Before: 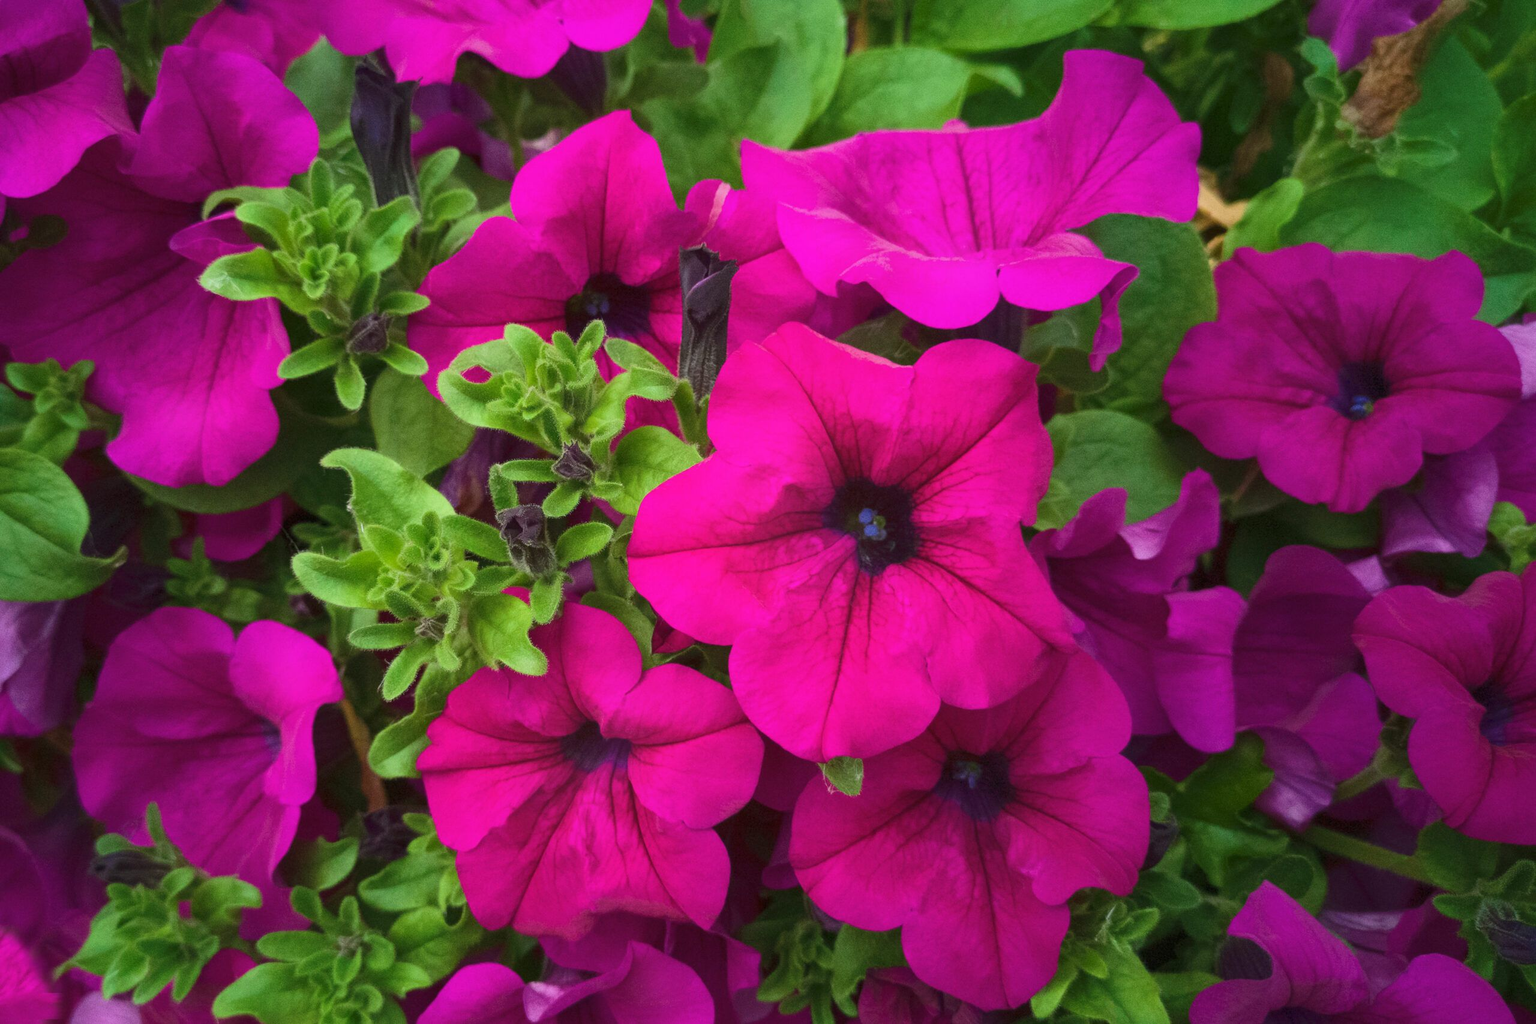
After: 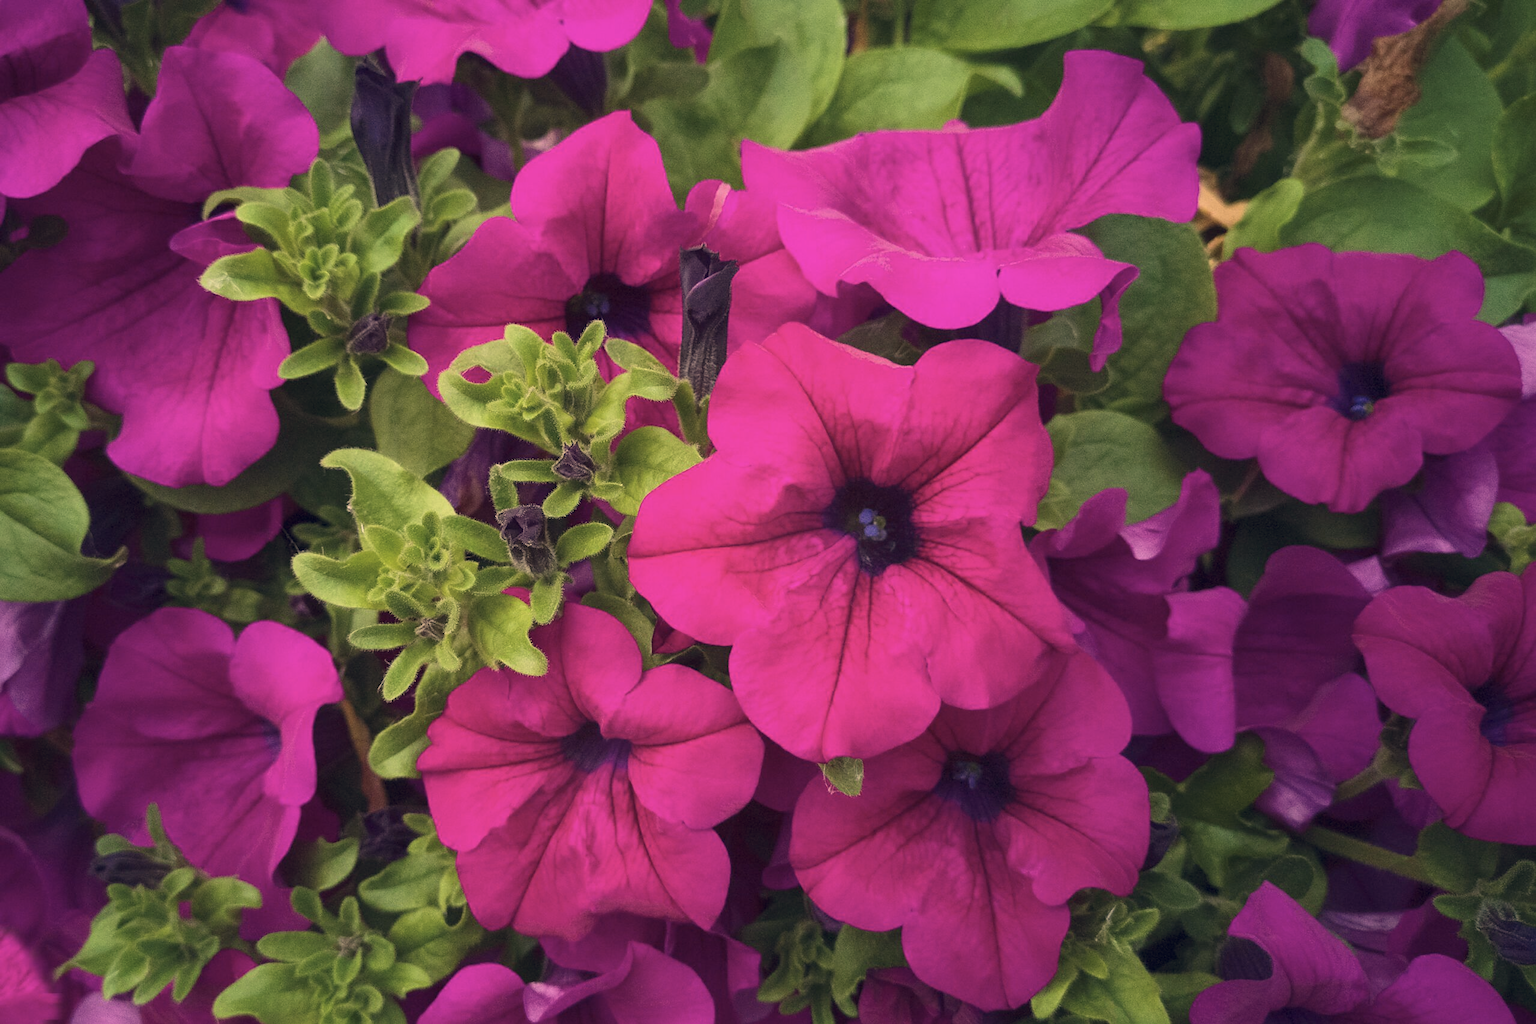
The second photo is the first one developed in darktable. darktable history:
sharpen: radius 1.896, amount 0.41, threshold 1.393
color correction: highlights a* 19.62, highlights b* 26.96, shadows a* 3.41, shadows b* -17.68, saturation 0.716
